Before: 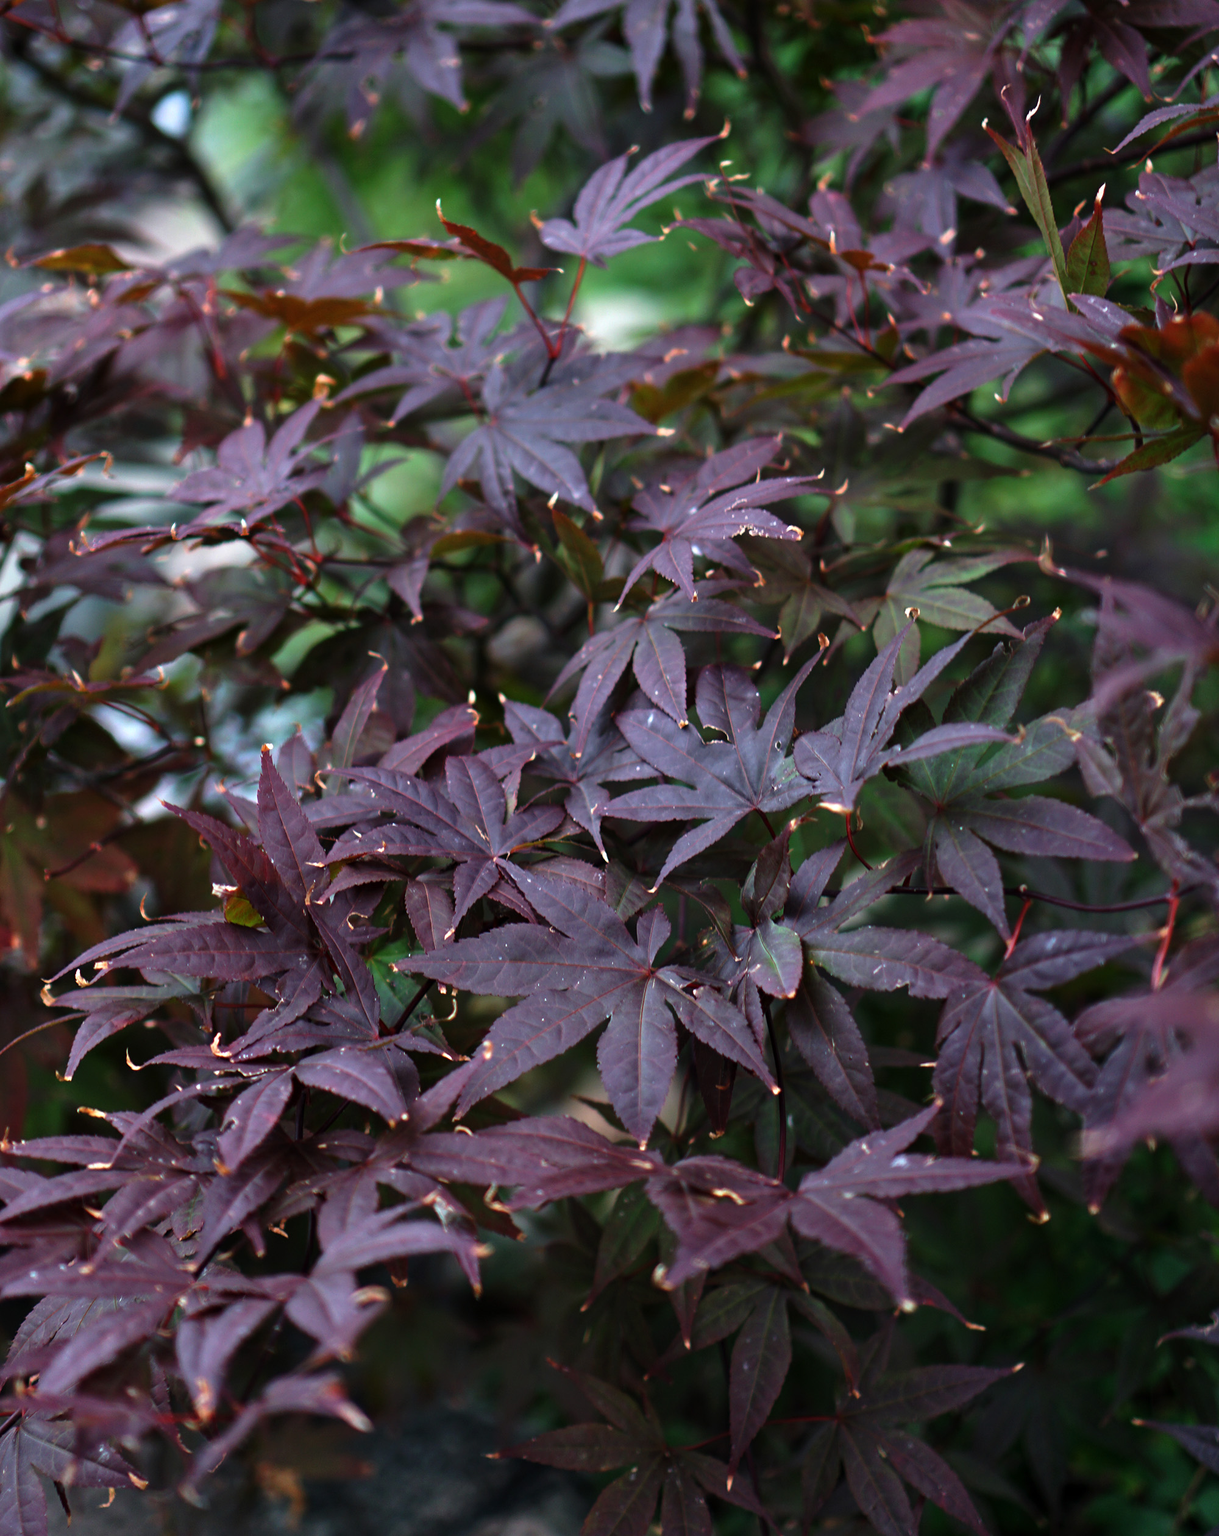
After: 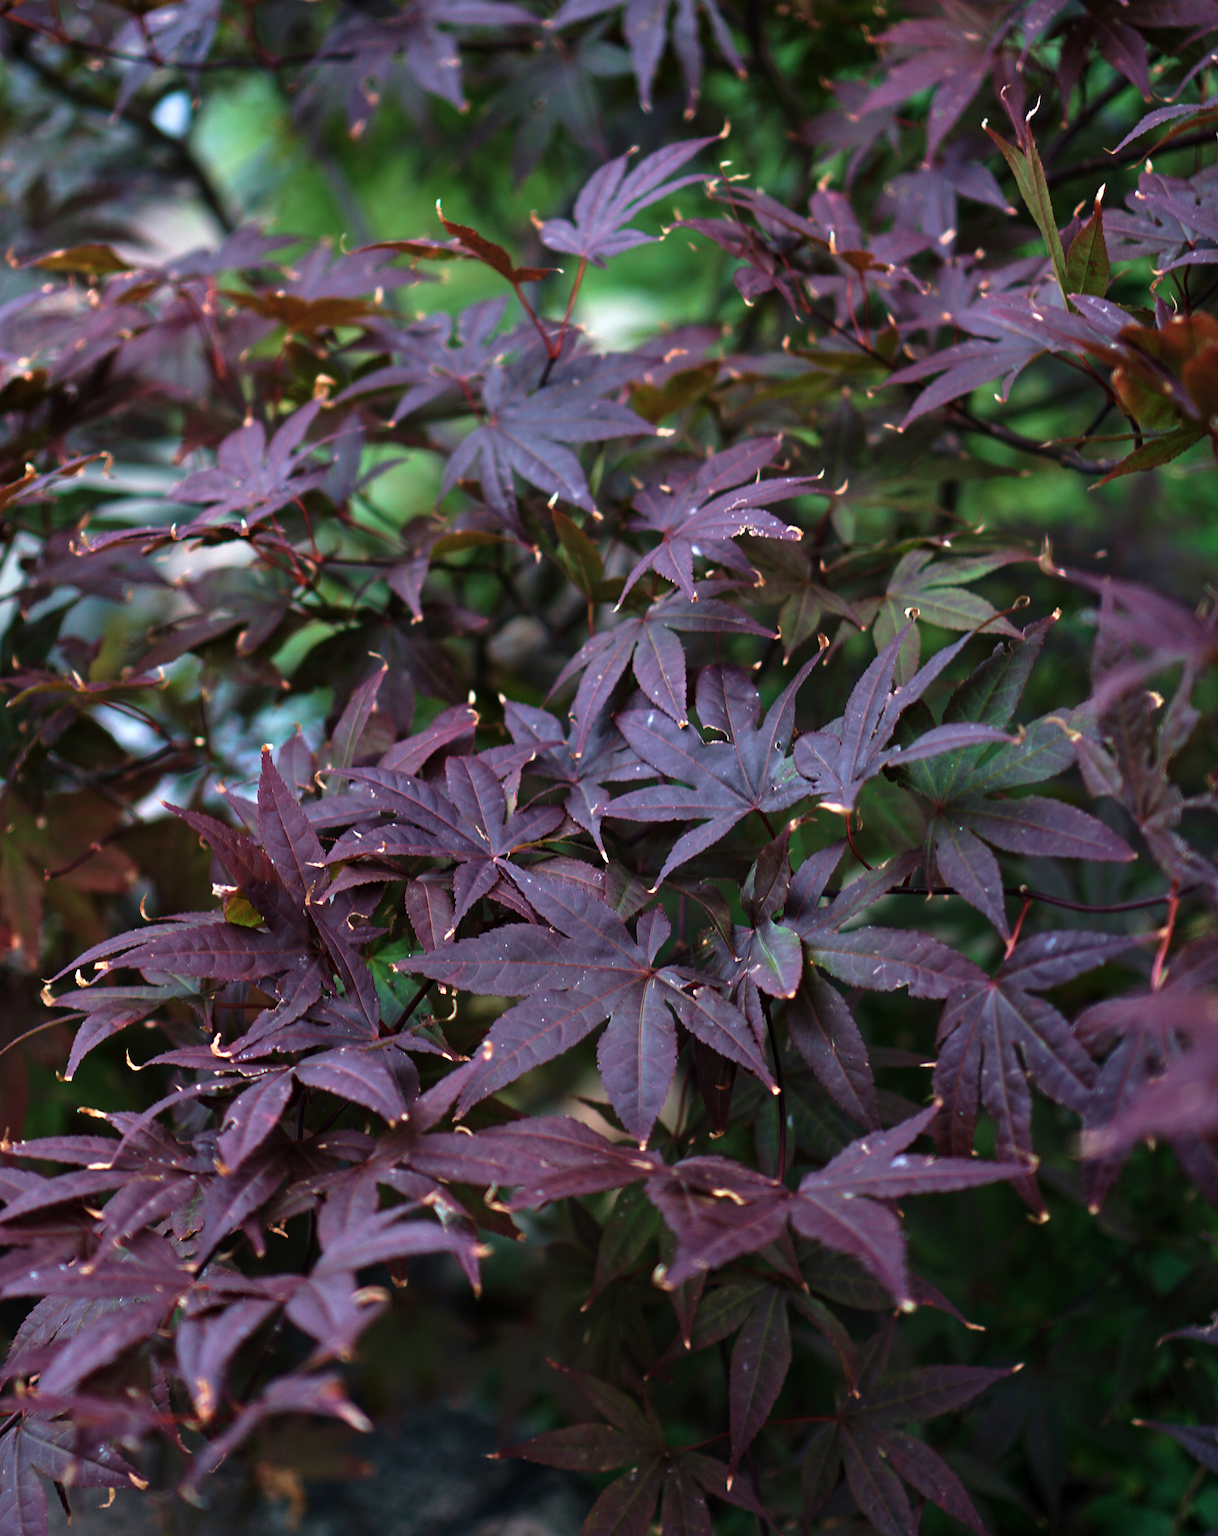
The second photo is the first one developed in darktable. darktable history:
velvia: on, module defaults
color zones: curves: ch0 [(0, 0.558) (0.143, 0.559) (0.286, 0.529) (0.429, 0.505) (0.571, 0.5) (0.714, 0.5) (0.857, 0.5) (1, 0.558)]; ch1 [(0, 0.469) (0.01, 0.469) (0.12, 0.446) (0.248, 0.469) (0.5, 0.5) (0.748, 0.5) (0.99, 0.469) (1, 0.469)]
